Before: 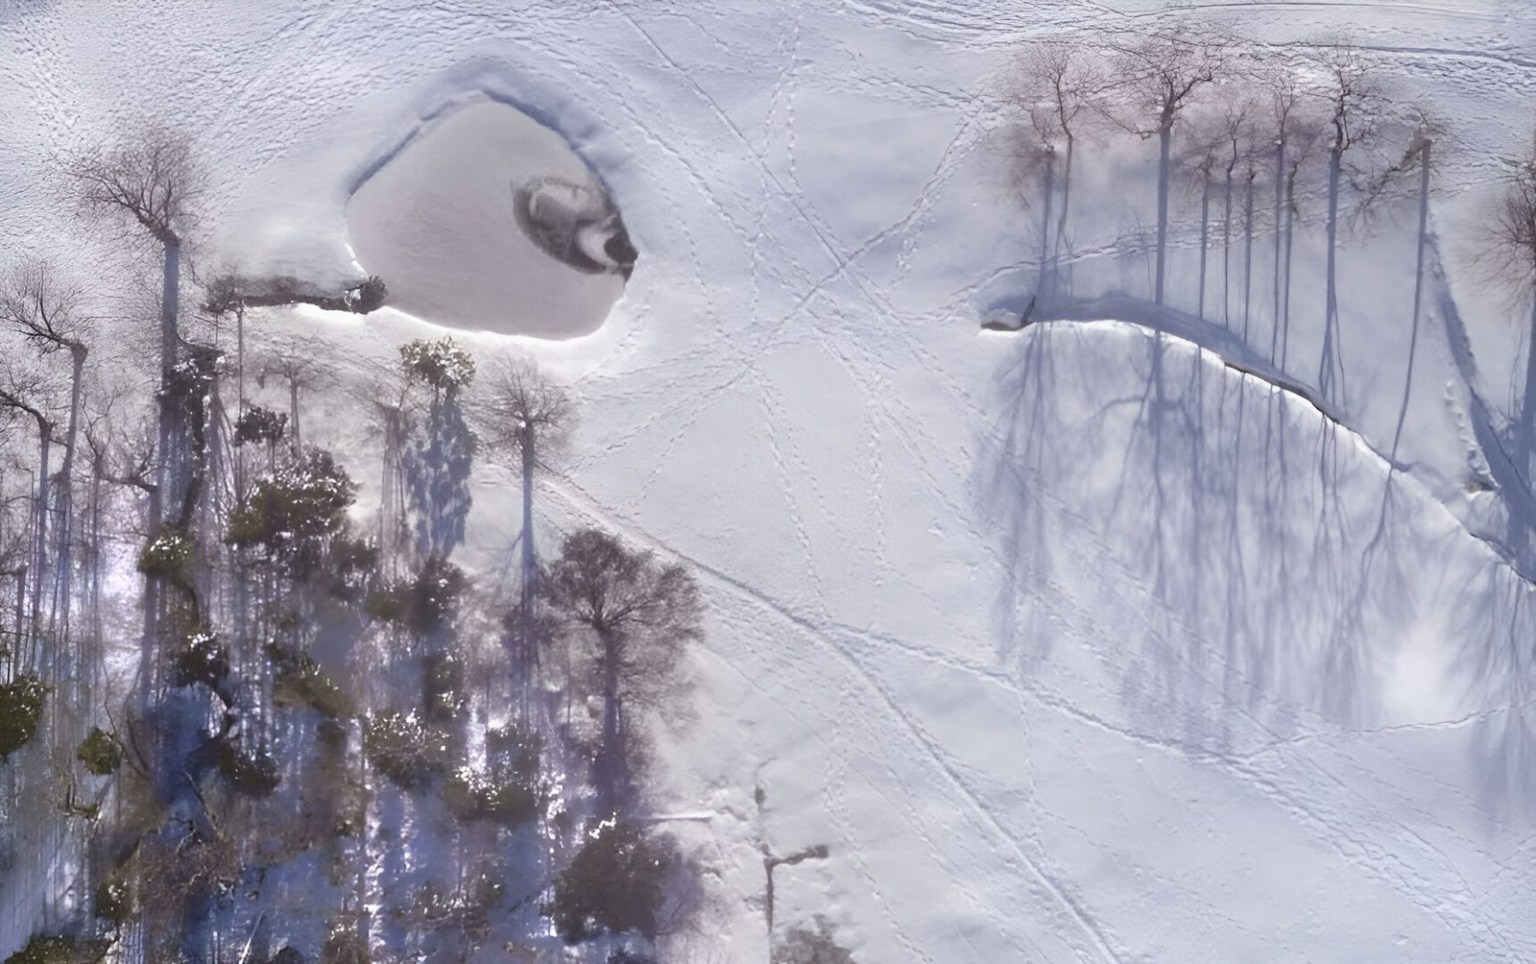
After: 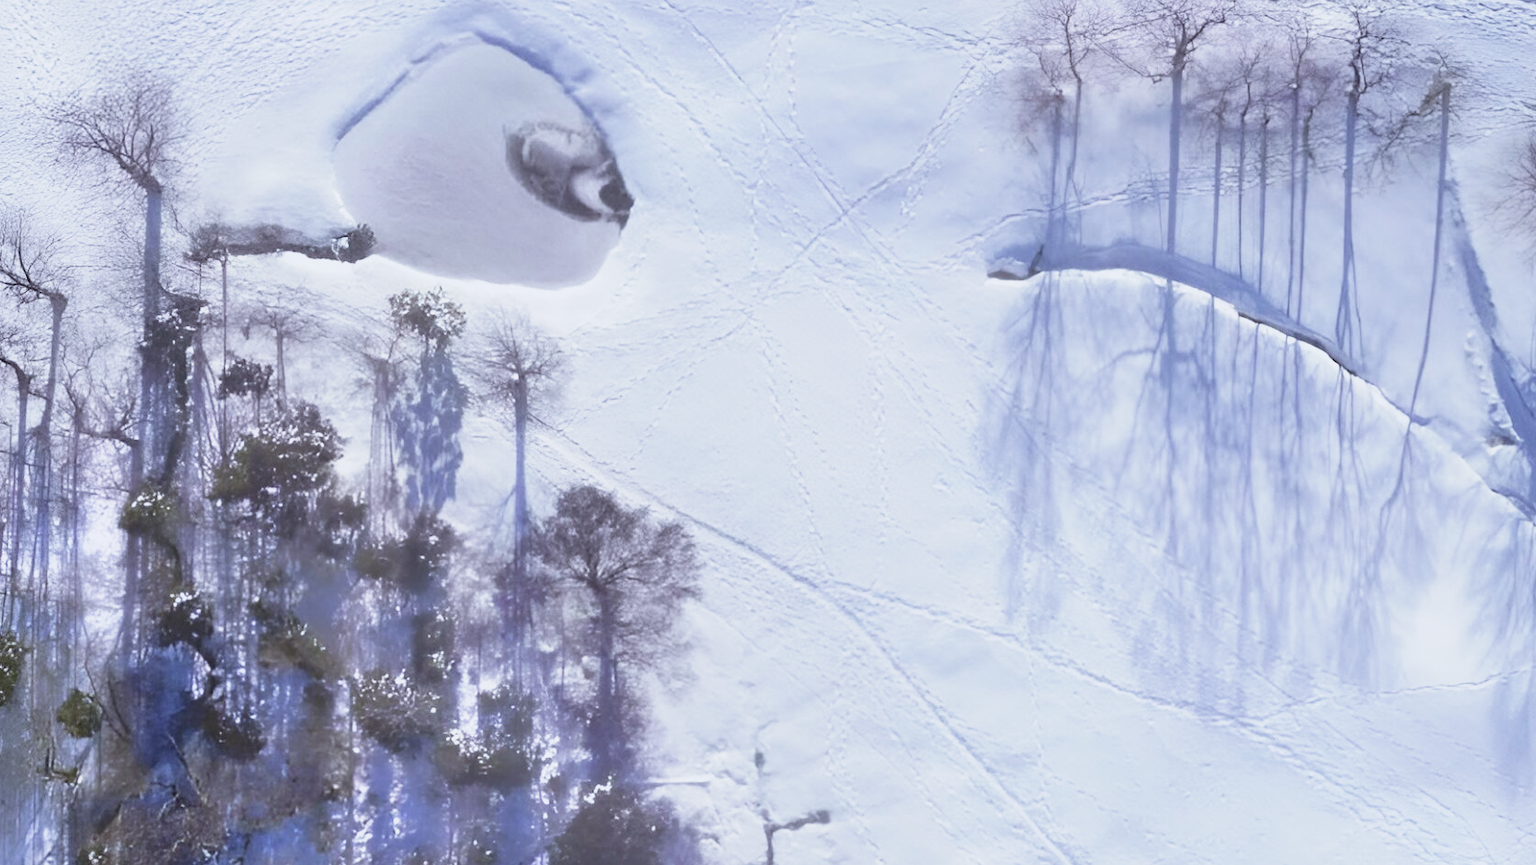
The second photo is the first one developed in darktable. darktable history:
base curve: curves: ch0 [(0, 0) (0.088, 0.125) (0.176, 0.251) (0.354, 0.501) (0.613, 0.749) (1, 0.877)], preserve colors none
tone equalizer: -7 EV 0.13 EV, smoothing diameter 25%, edges refinement/feathering 10, preserve details guided filter
white balance: red 0.931, blue 1.11
crop: left 1.507%, top 6.147%, right 1.379%, bottom 6.637%
